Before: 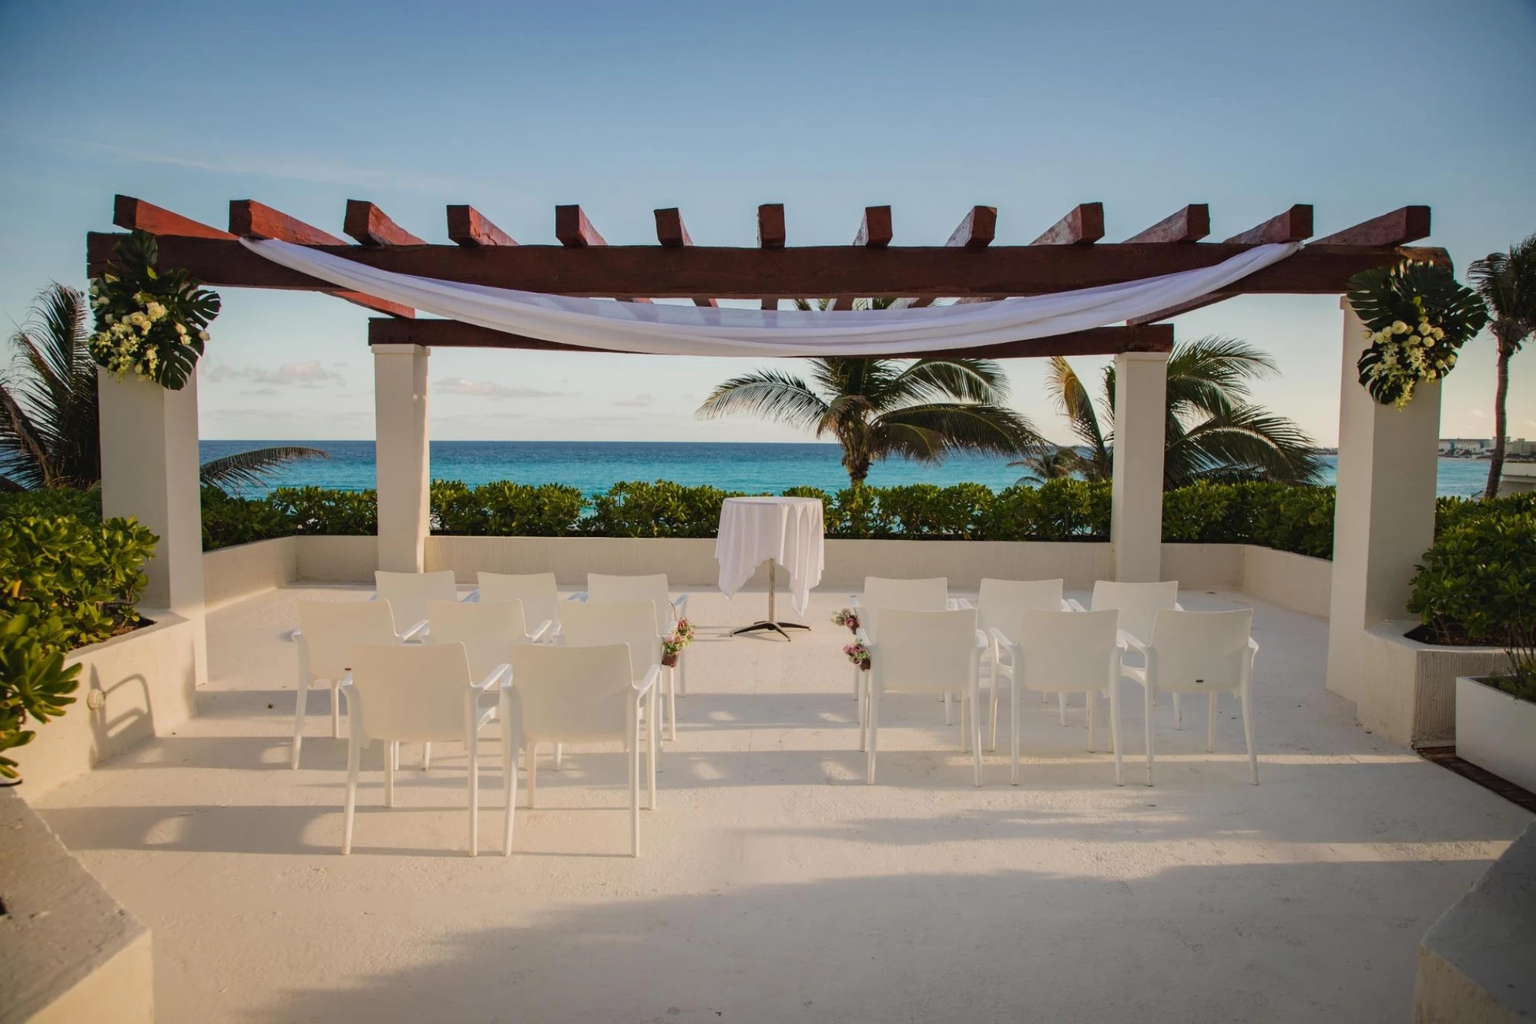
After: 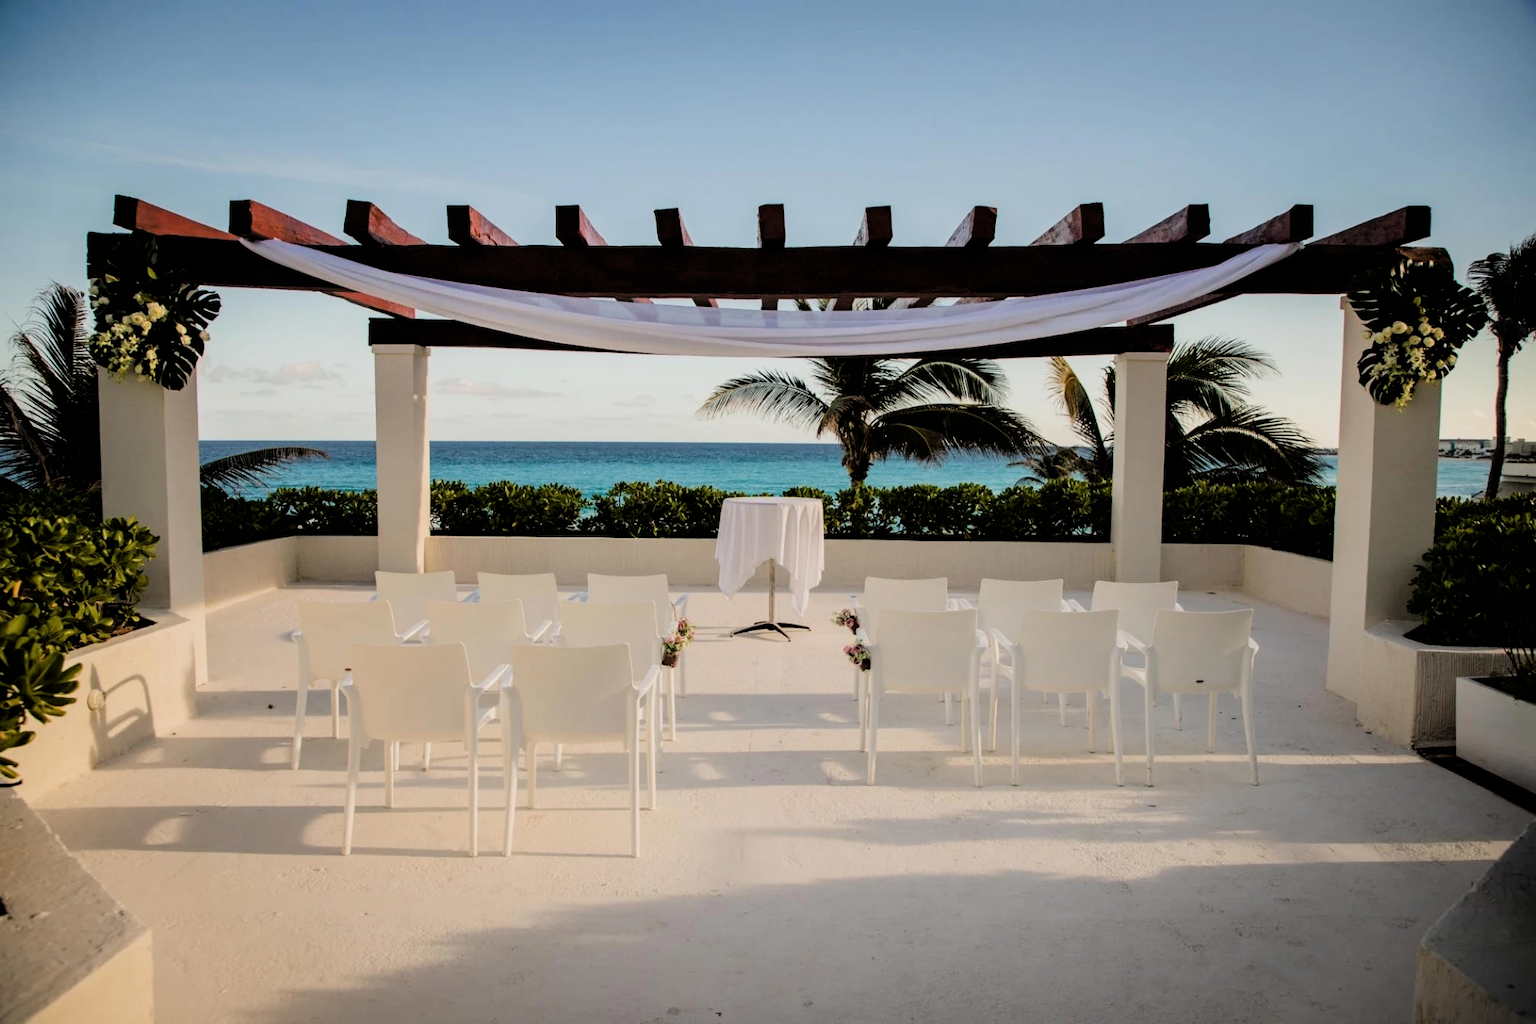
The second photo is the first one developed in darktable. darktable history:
filmic rgb: black relative exposure -4.05 EV, white relative exposure 2.99 EV, hardness 2.99, contrast 1.395, iterations of high-quality reconstruction 0
